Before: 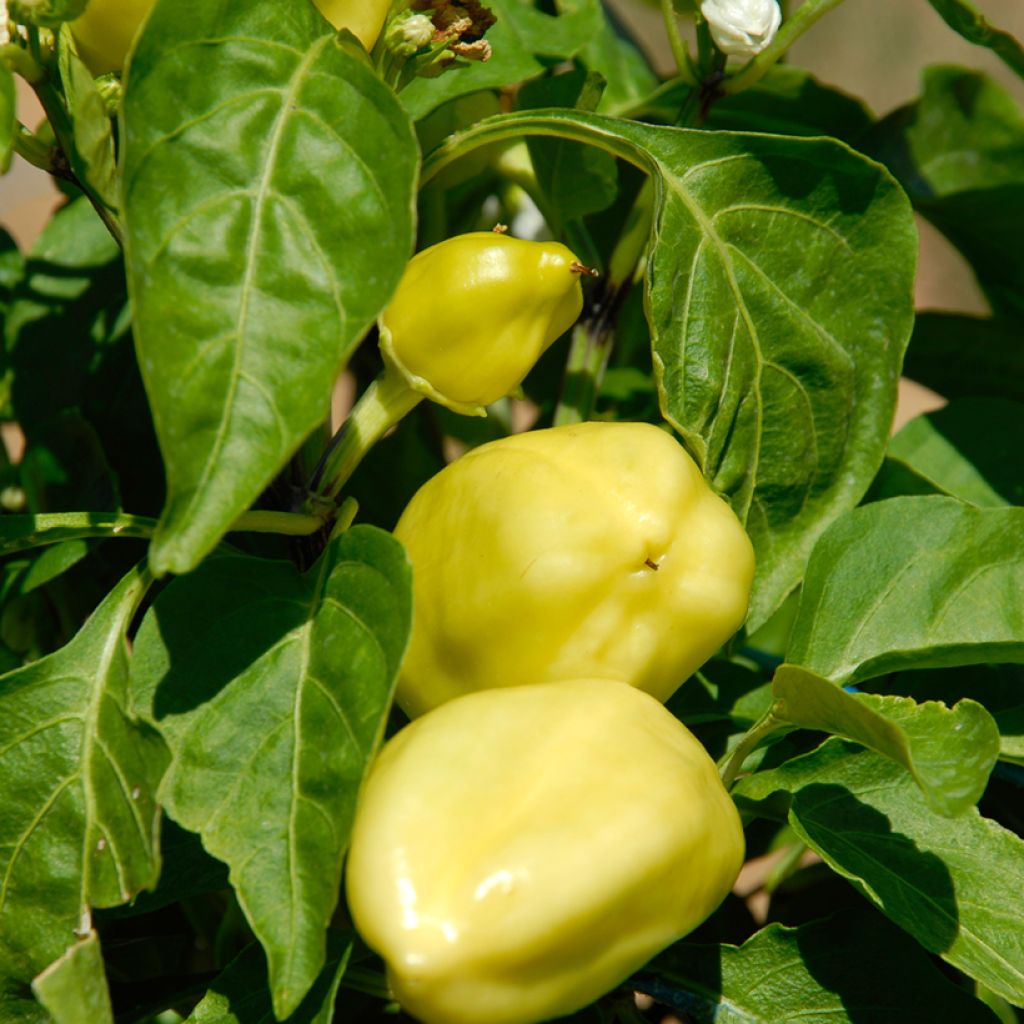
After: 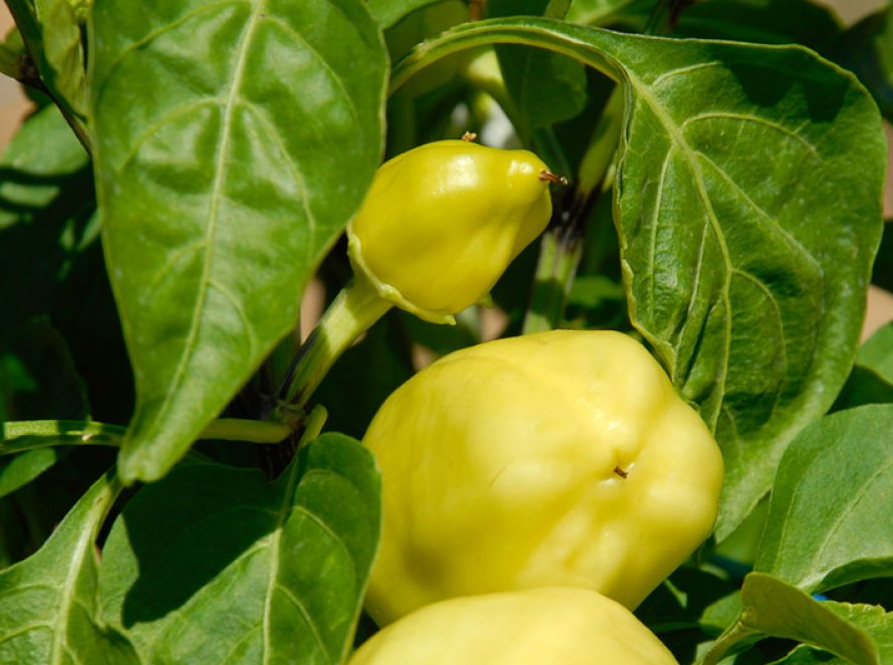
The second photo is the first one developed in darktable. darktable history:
crop: left 3.112%, top 8.991%, right 9.613%, bottom 26.05%
